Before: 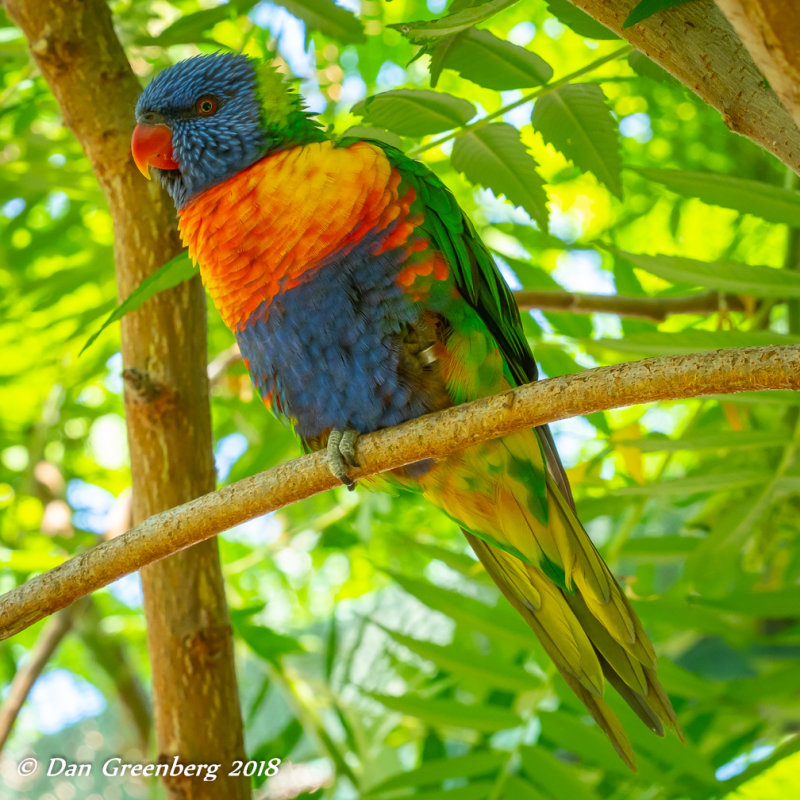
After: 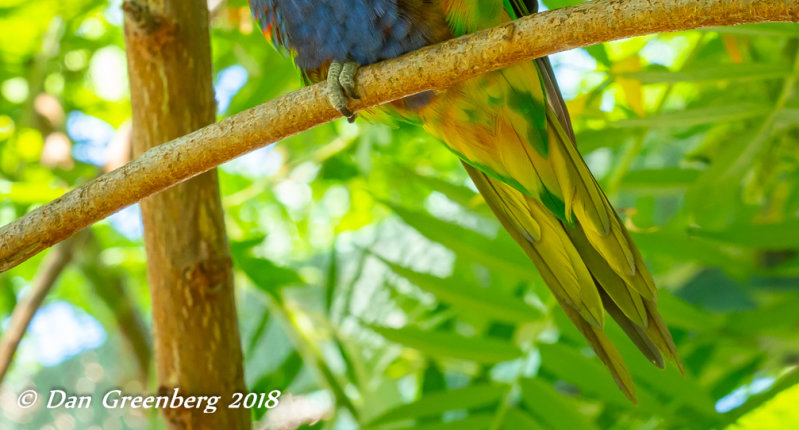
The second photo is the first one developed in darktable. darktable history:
crop and rotate: top 46.153%, right 0.026%
